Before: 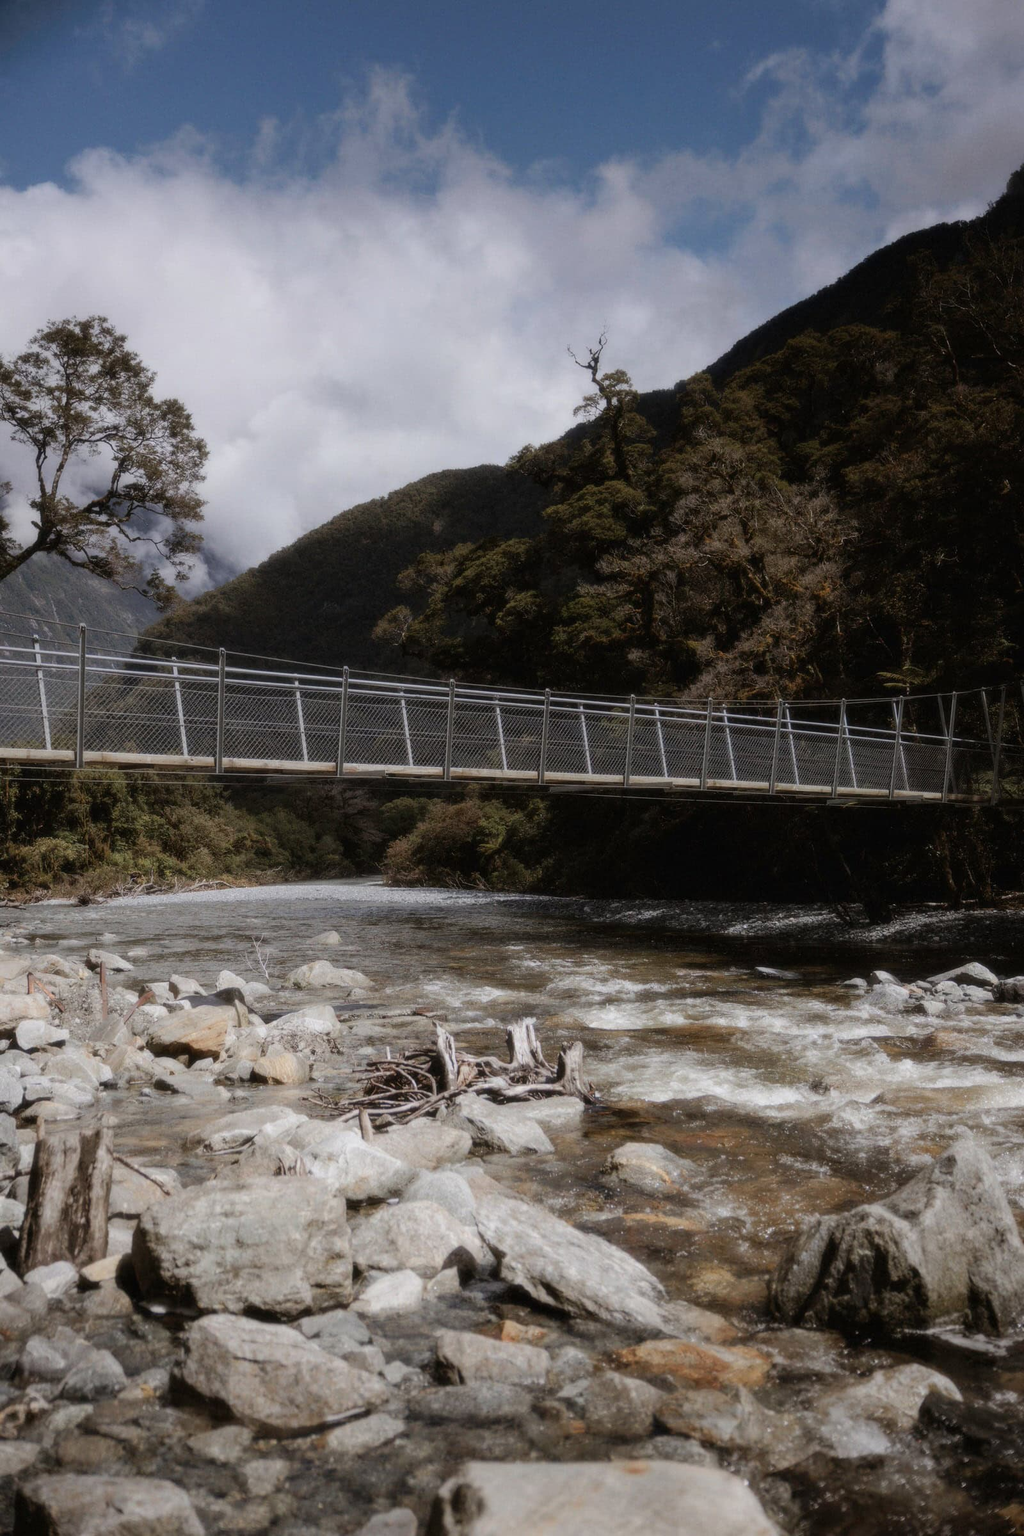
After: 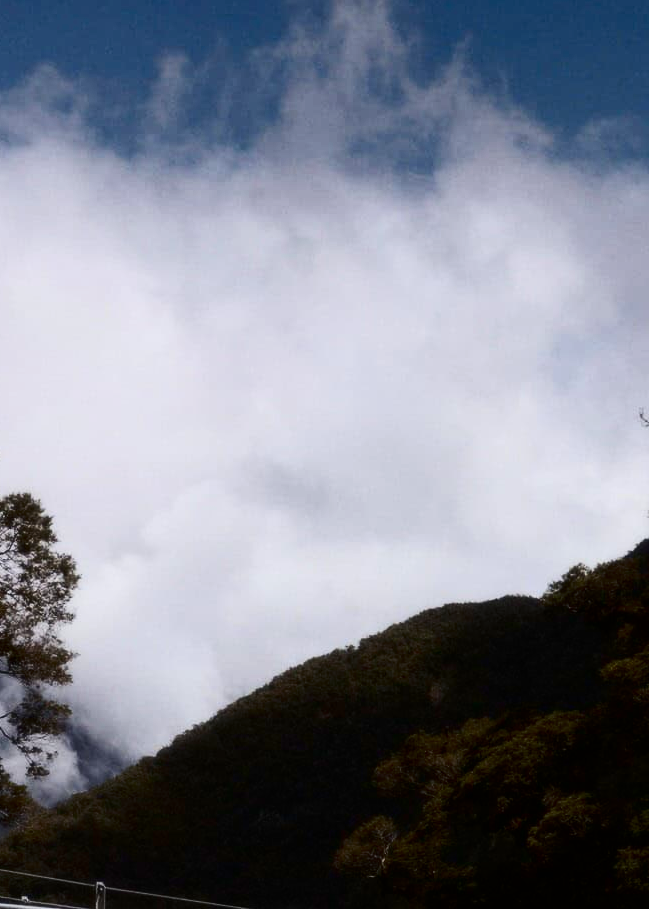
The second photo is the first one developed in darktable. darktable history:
contrast brightness saturation: contrast 0.32, brightness -0.08, saturation 0.17
crop: left 15.452%, top 5.459%, right 43.956%, bottom 56.62%
